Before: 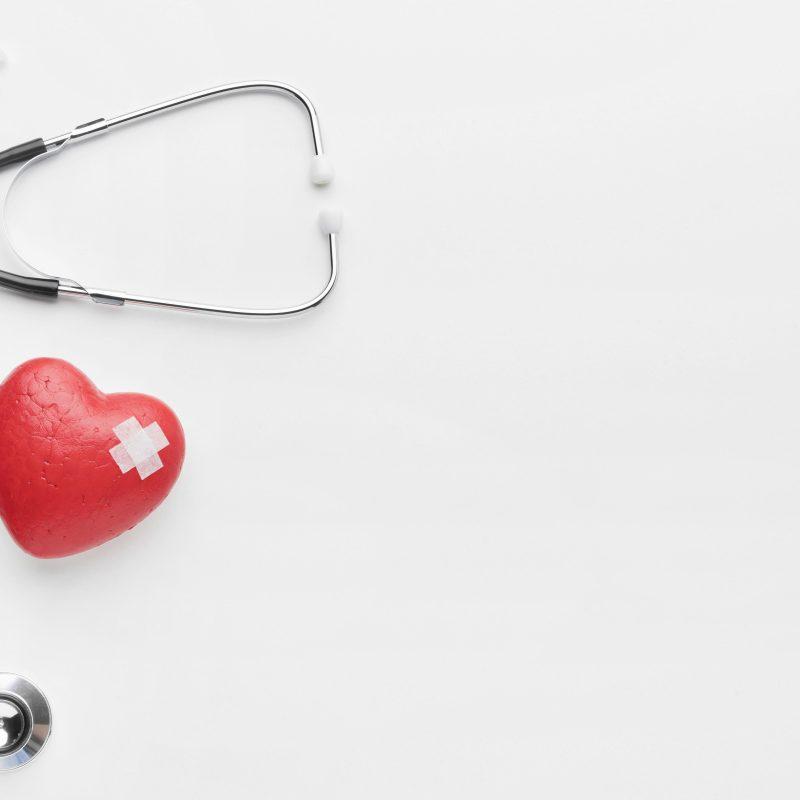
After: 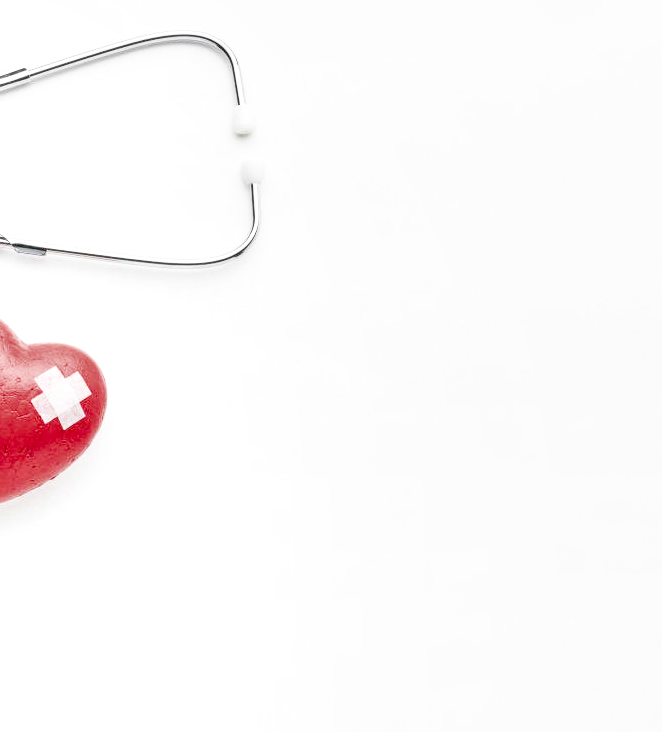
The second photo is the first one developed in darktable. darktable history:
crop: left 9.807%, top 6.259%, right 7.334%, bottom 2.177%
exposure: black level correction 0, exposure 0.9 EV, compensate exposure bias true, compensate highlight preservation false
local contrast: highlights 12%, shadows 38%, detail 183%, midtone range 0.471
filmic rgb: black relative exposure -5 EV, white relative exposure 3.5 EV, hardness 3.19, contrast 1.3, highlights saturation mix -50%
